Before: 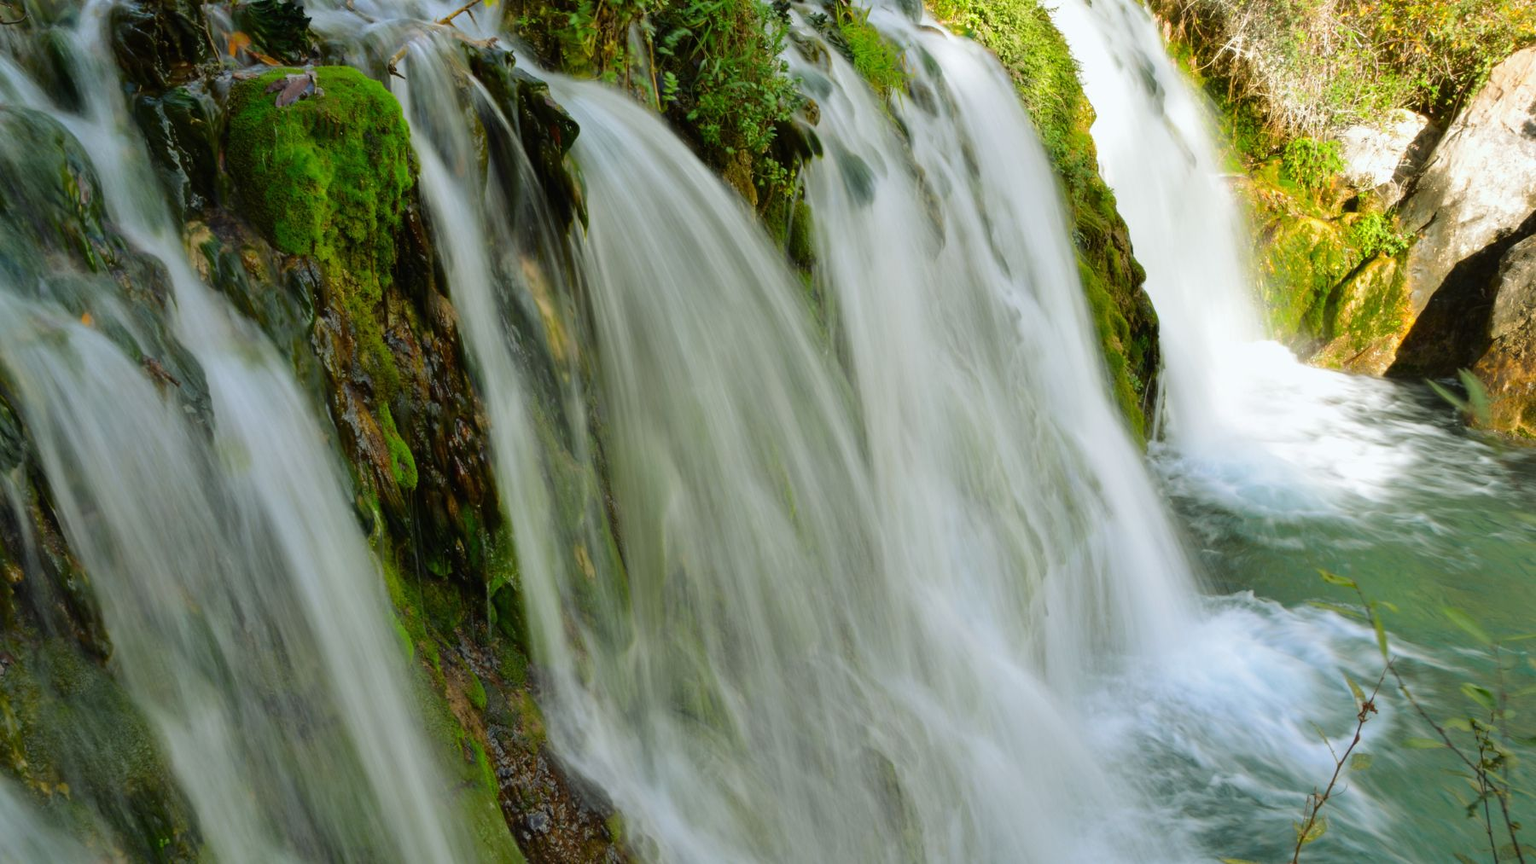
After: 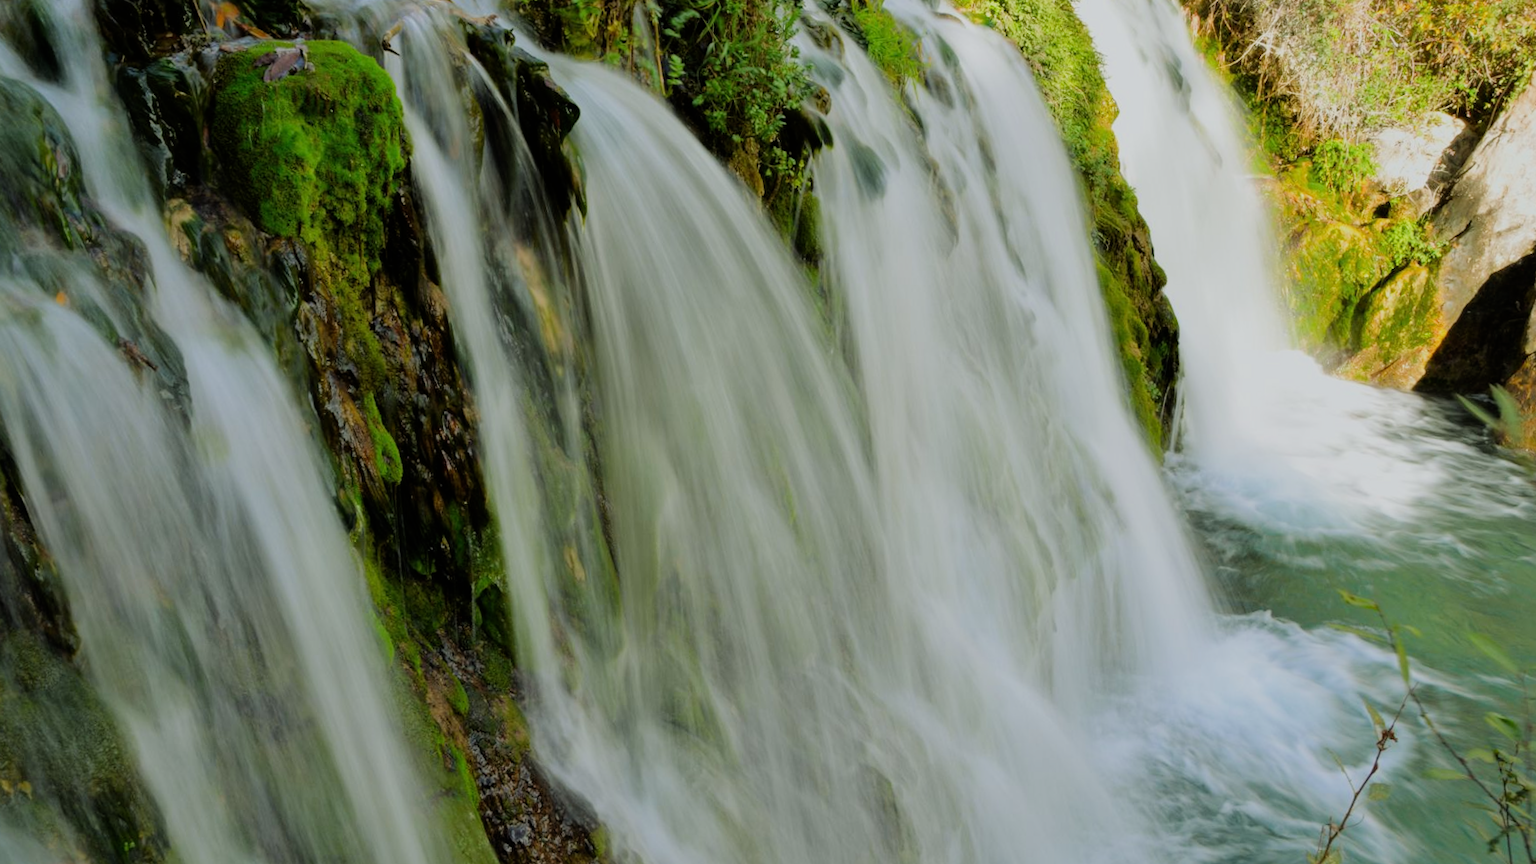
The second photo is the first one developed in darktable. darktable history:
crop and rotate: angle -1.38°
filmic rgb: black relative exposure -7.65 EV, white relative exposure 4.56 EV, hardness 3.61
